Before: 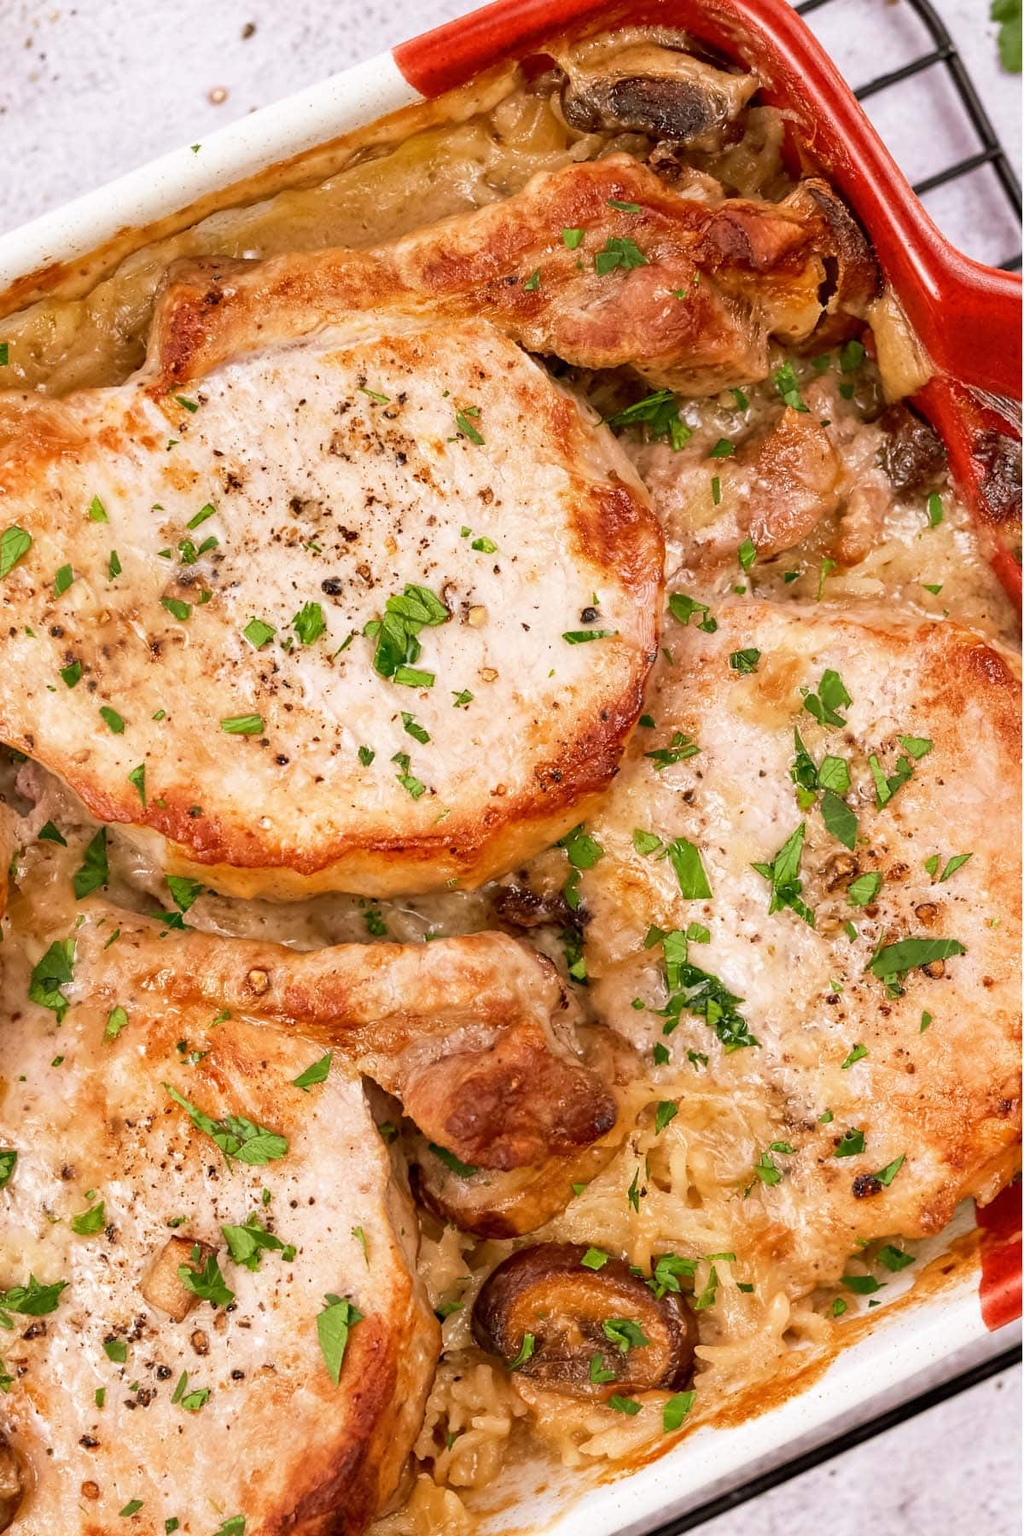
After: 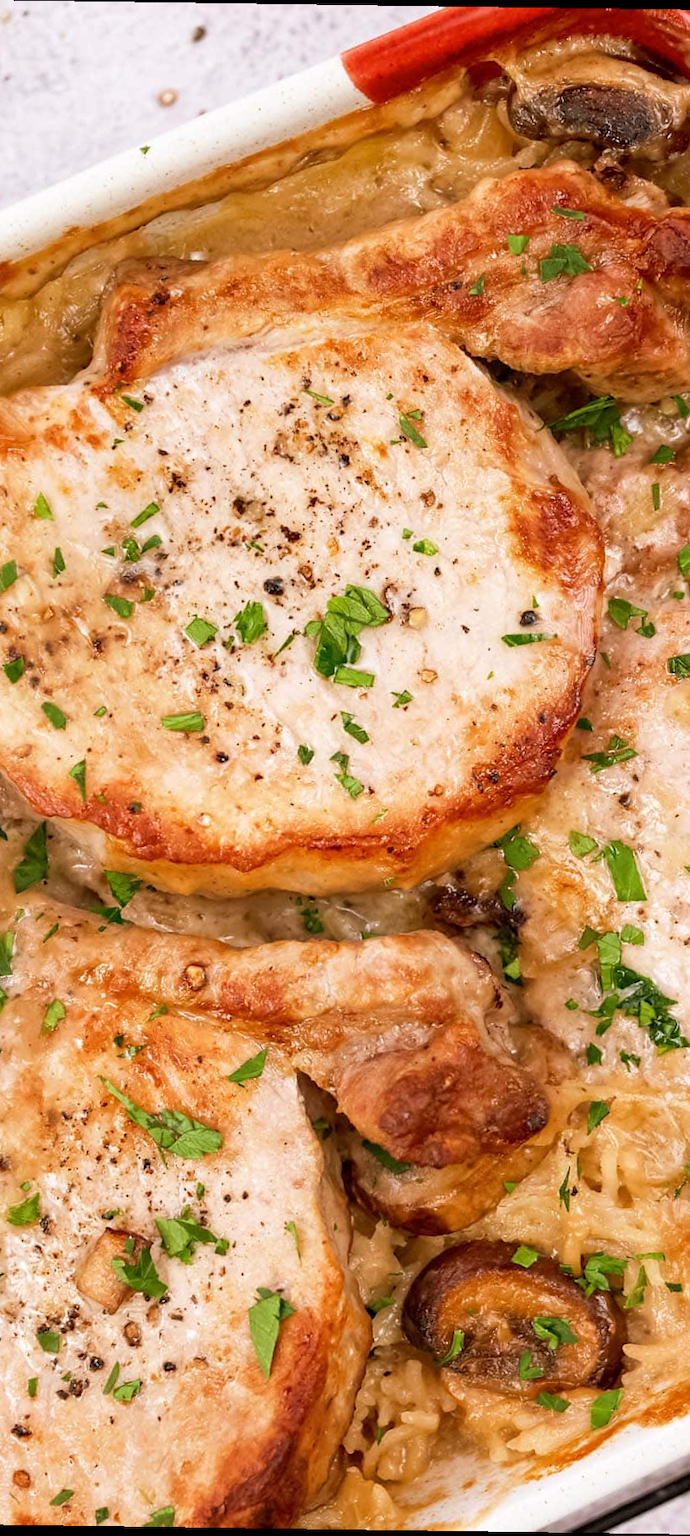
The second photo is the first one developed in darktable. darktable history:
rotate and perspective: rotation 0.8°, automatic cropping off
crop and rotate: left 6.617%, right 26.717%
